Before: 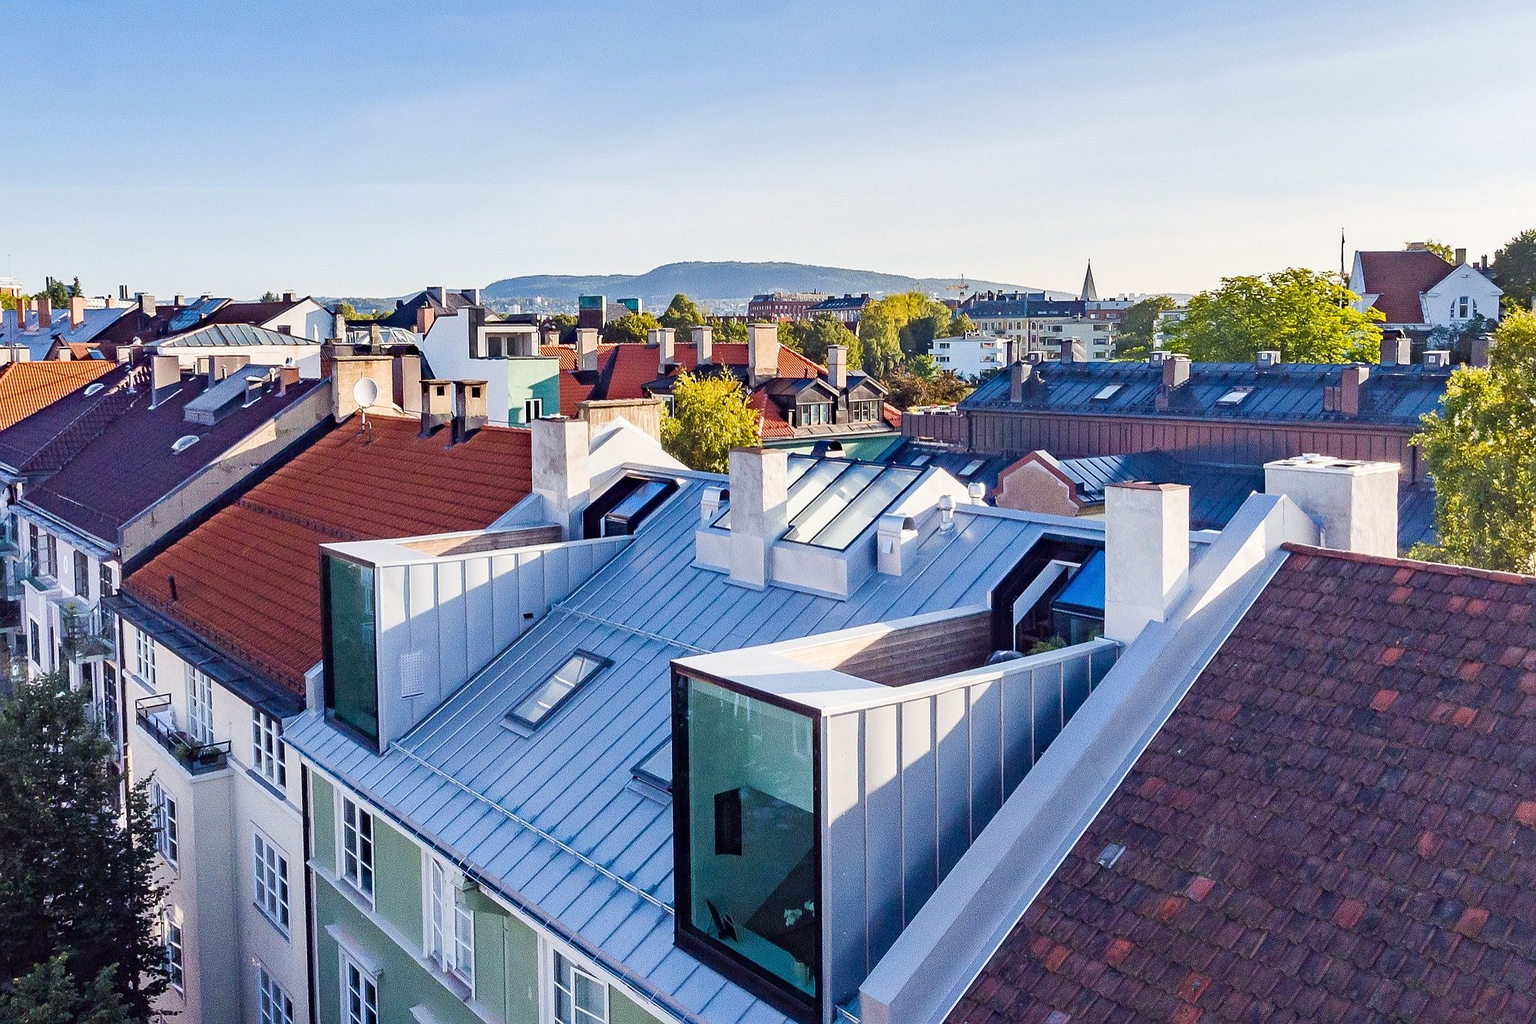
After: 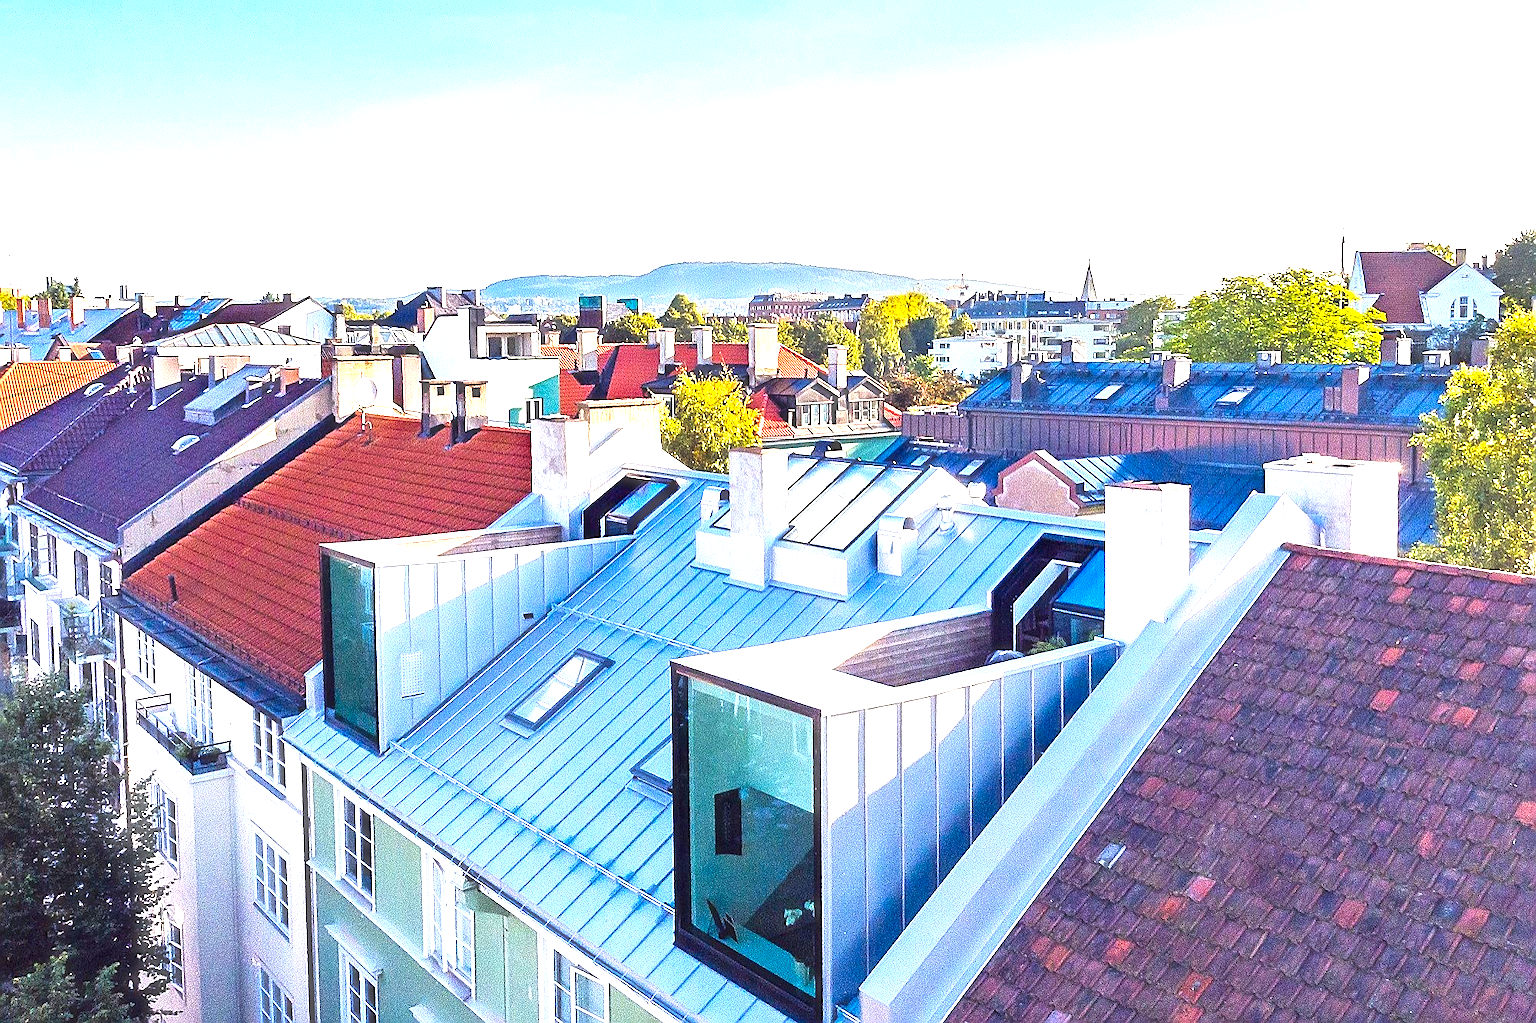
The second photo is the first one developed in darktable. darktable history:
color correction: highlights b* -0.03, saturation 1.31
haze removal: strength -0.093, adaptive false
exposure: black level correction 0, exposure 1.2 EV, compensate highlight preservation false
sharpen: on, module defaults
